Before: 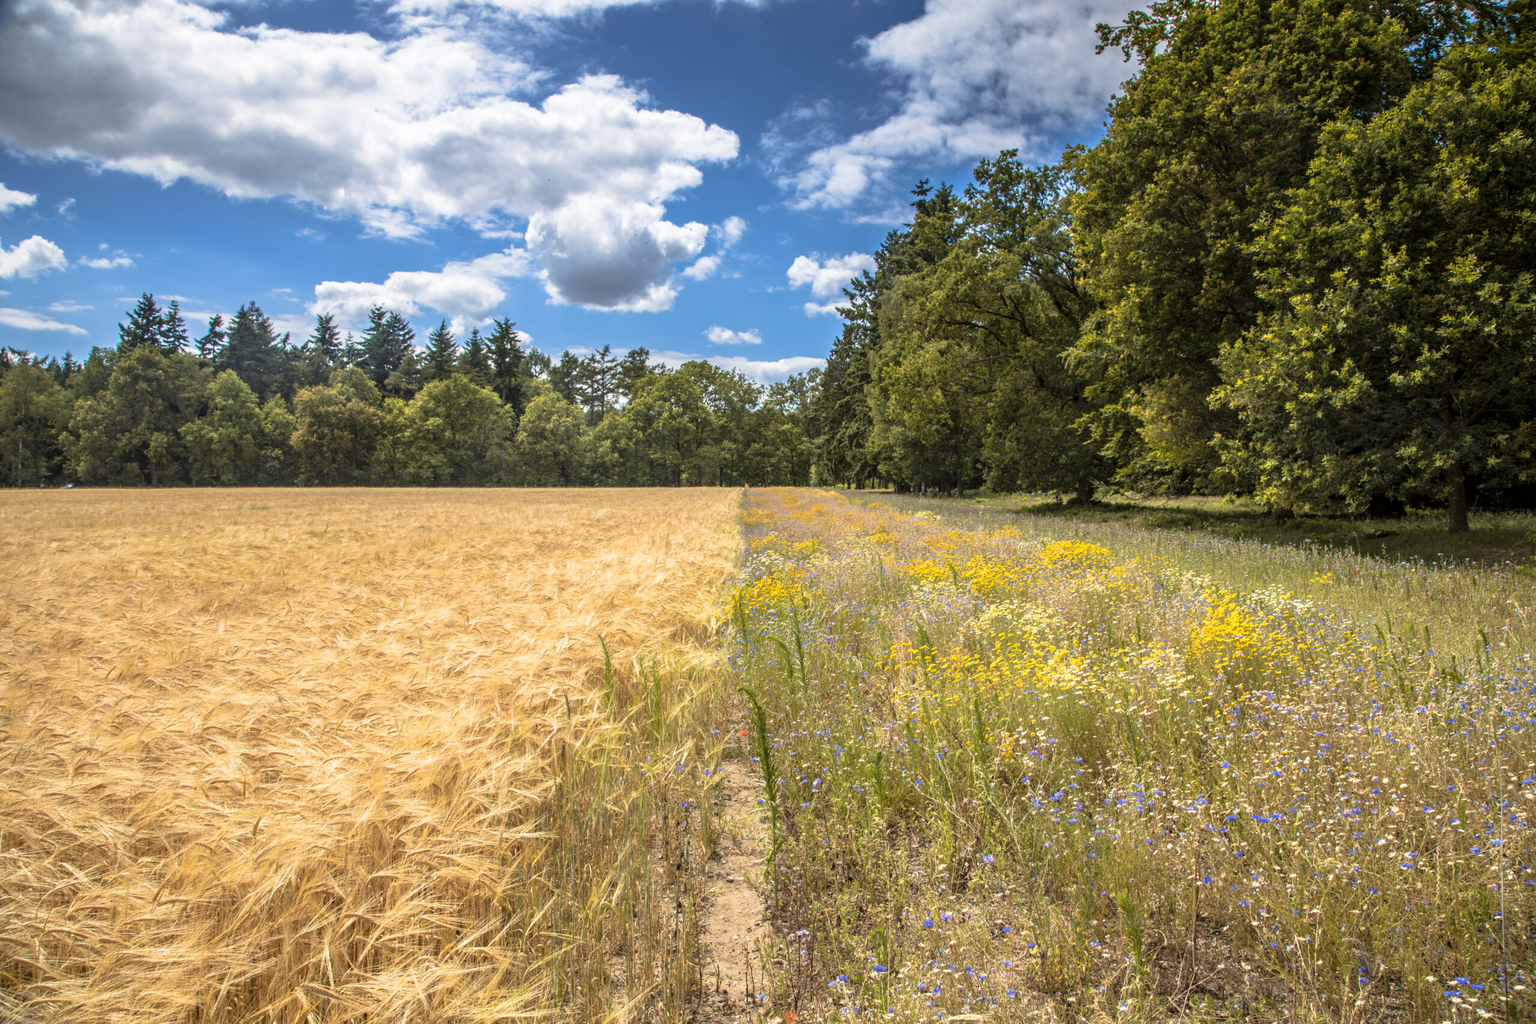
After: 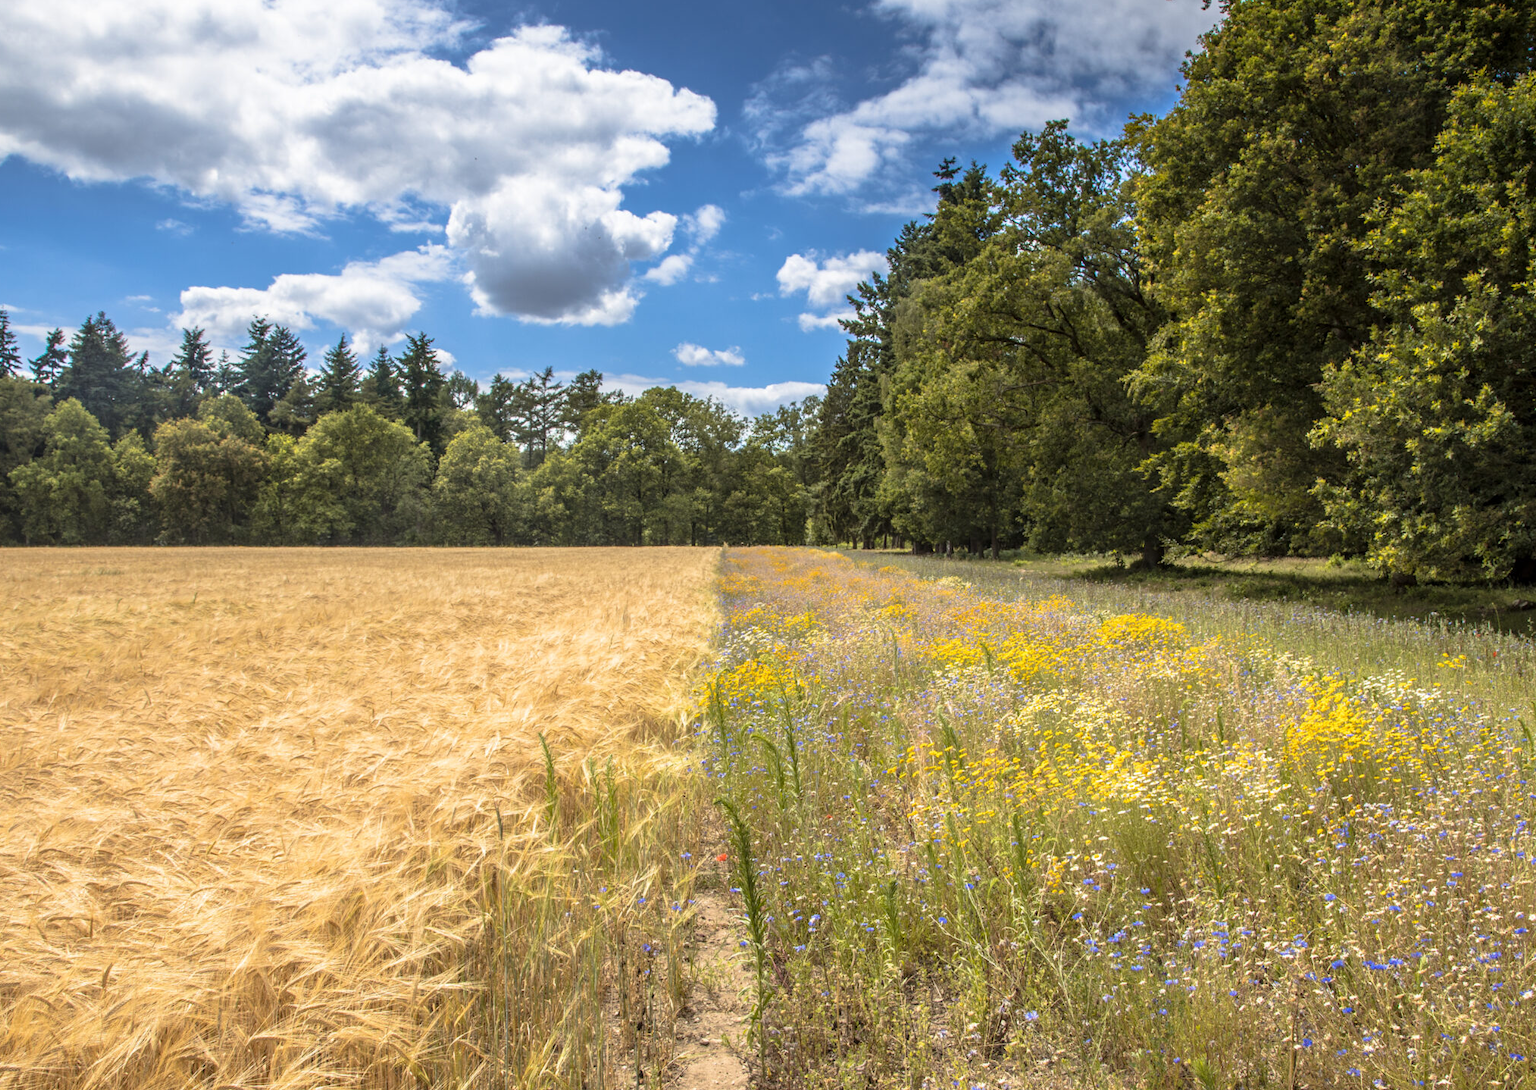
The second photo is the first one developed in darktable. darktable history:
white balance: emerald 1
crop: left 11.225%, top 5.381%, right 9.565%, bottom 10.314%
